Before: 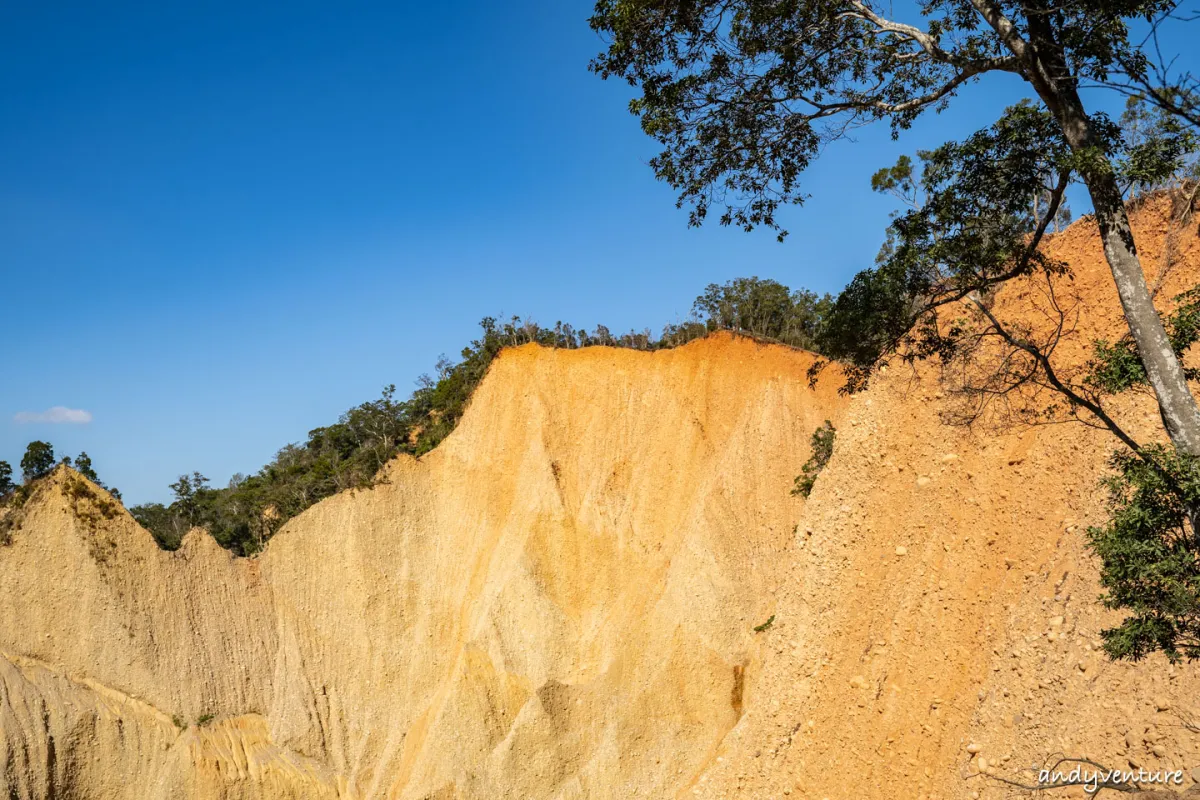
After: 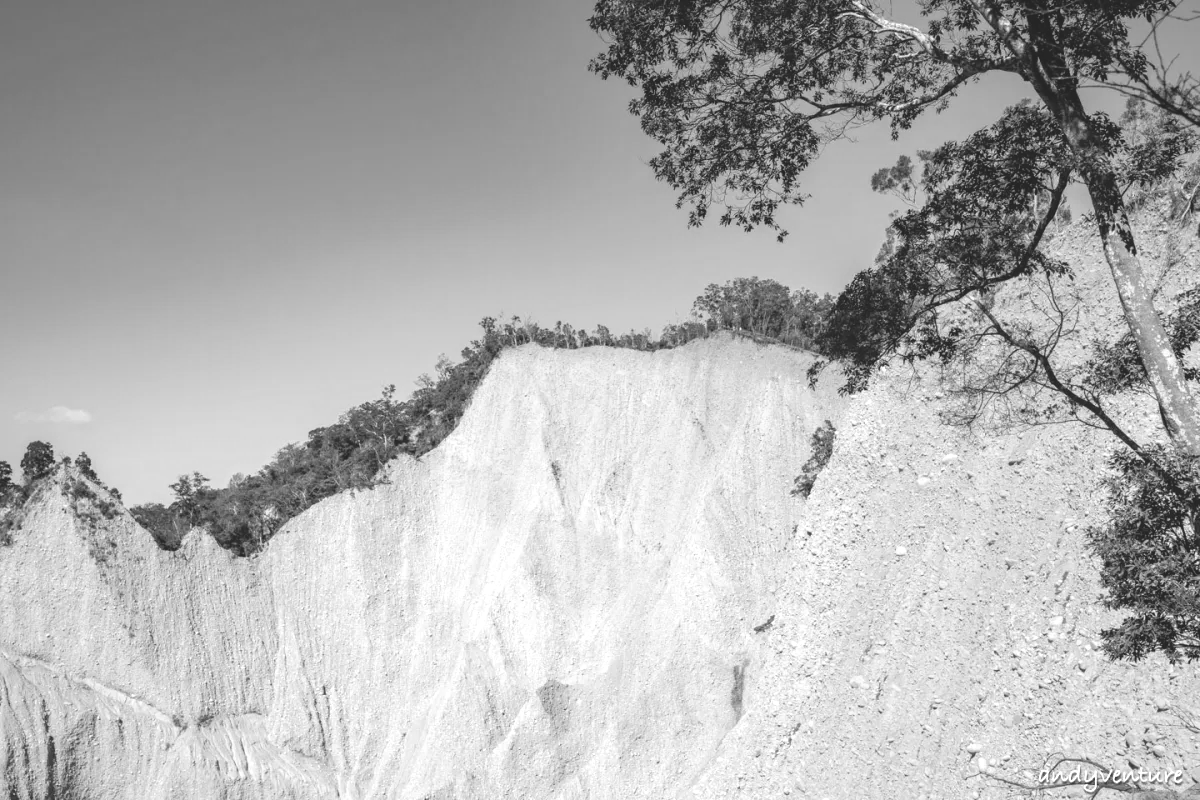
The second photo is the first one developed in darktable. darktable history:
monochrome: a -6.99, b 35.61, size 1.4
colorize: saturation 60%, source mix 100%
